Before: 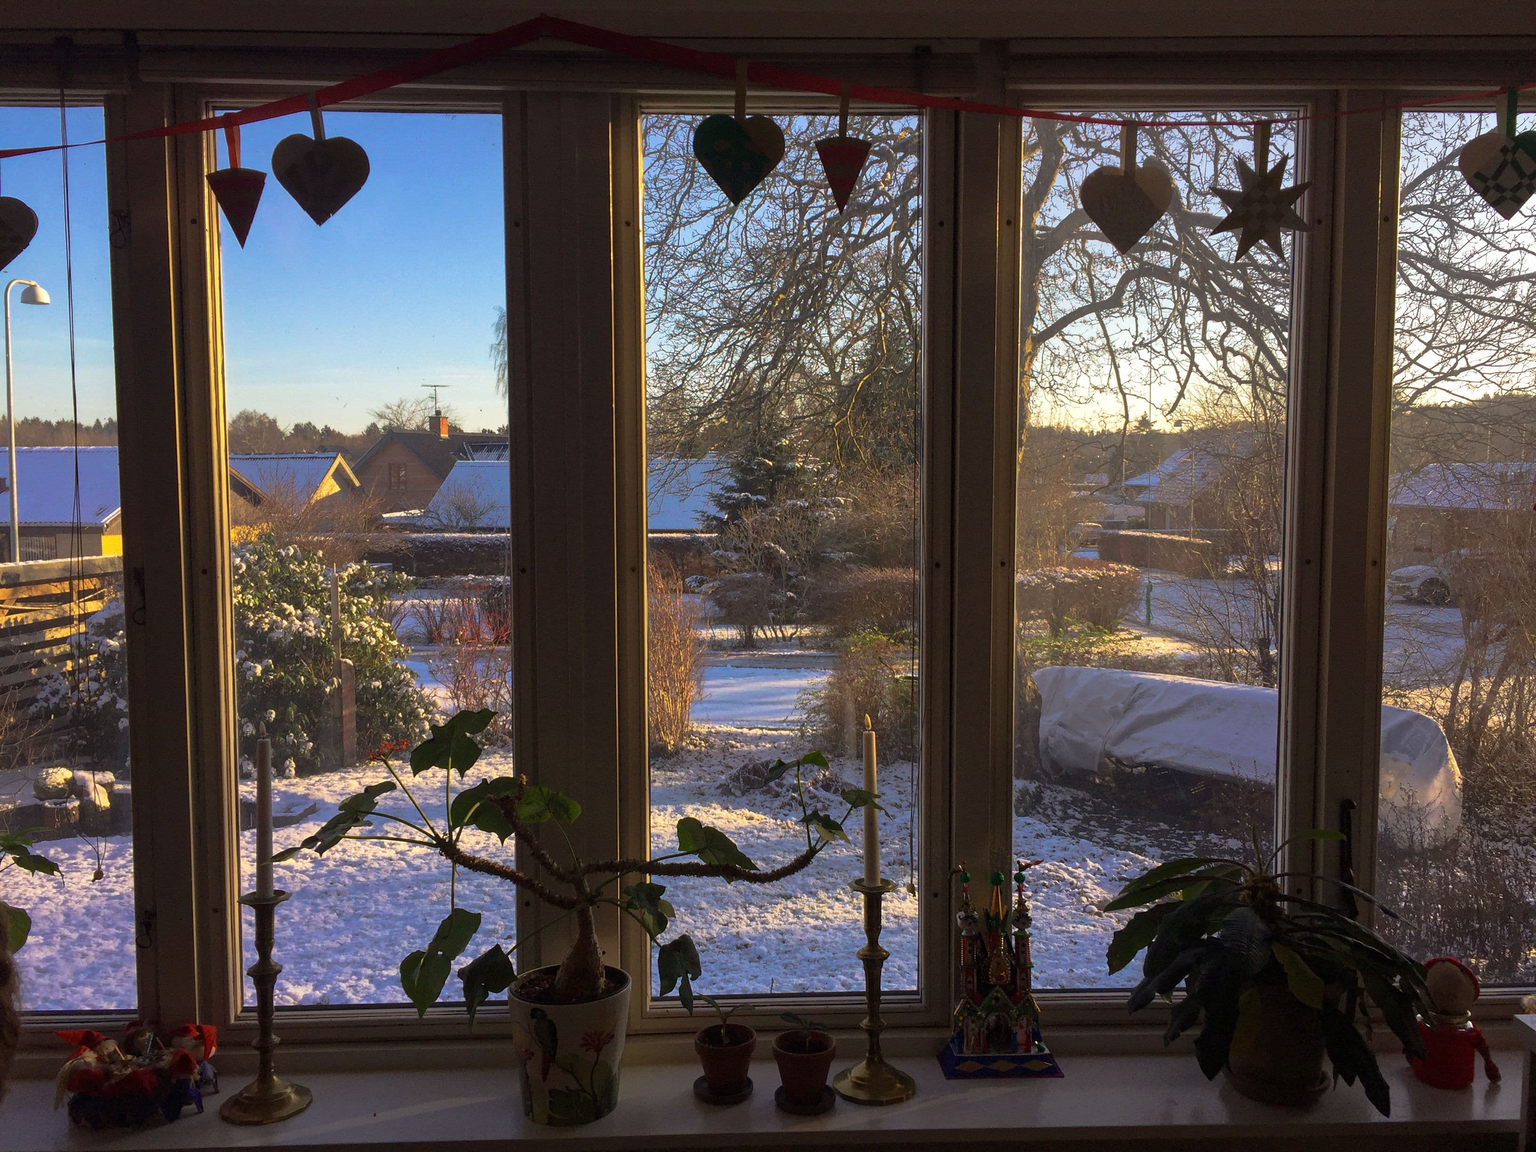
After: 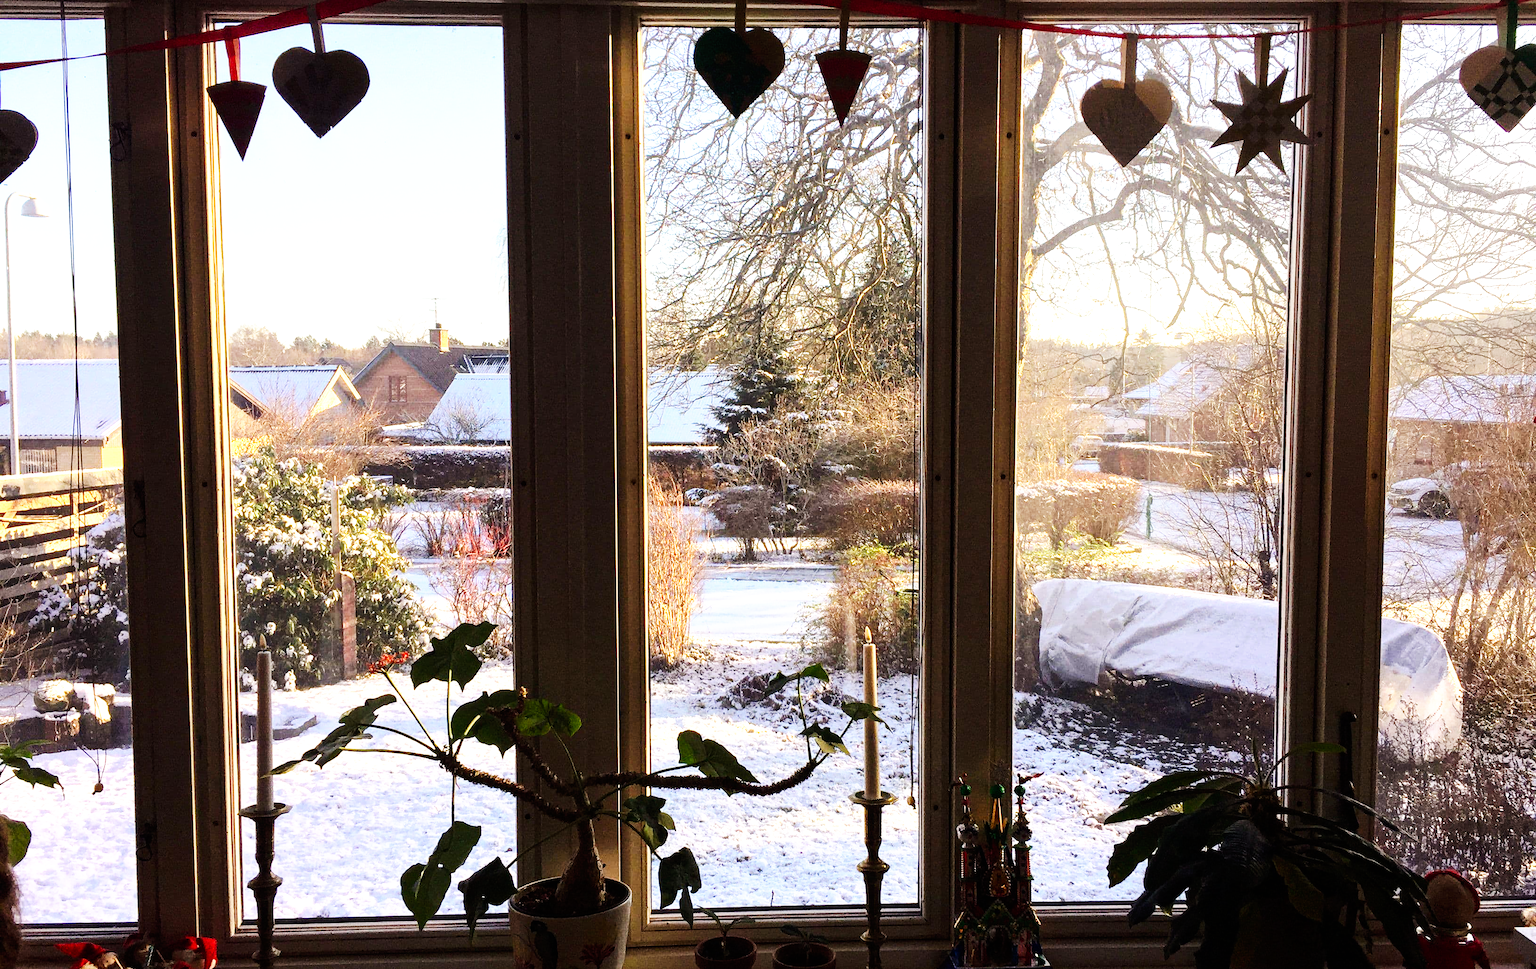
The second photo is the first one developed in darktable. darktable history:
base curve: curves: ch0 [(0, 0) (0.007, 0.004) (0.027, 0.03) (0.046, 0.07) (0.207, 0.54) (0.442, 0.872) (0.673, 0.972) (1, 1)], preserve colors none
crop: top 7.625%, bottom 8.027%
exposure: black level correction 0.001, exposure 0.675 EV, compensate highlight preservation false
tone equalizer: -8 EV -0.75 EV, -7 EV -0.7 EV, -6 EV -0.6 EV, -5 EV -0.4 EV, -3 EV 0.4 EV, -2 EV 0.6 EV, -1 EV 0.7 EV, +0 EV 0.75 EV, edges refinement/feathering 500, mask exposure compensation -1.57 EV, preserve details no
